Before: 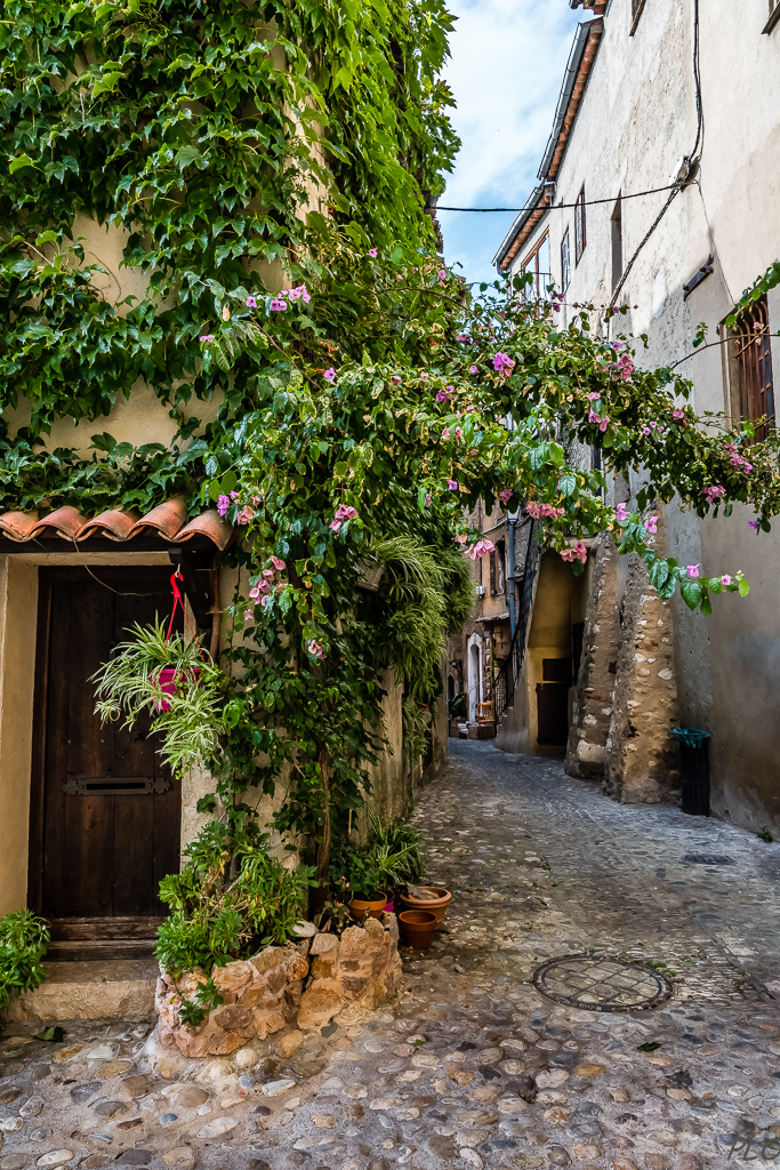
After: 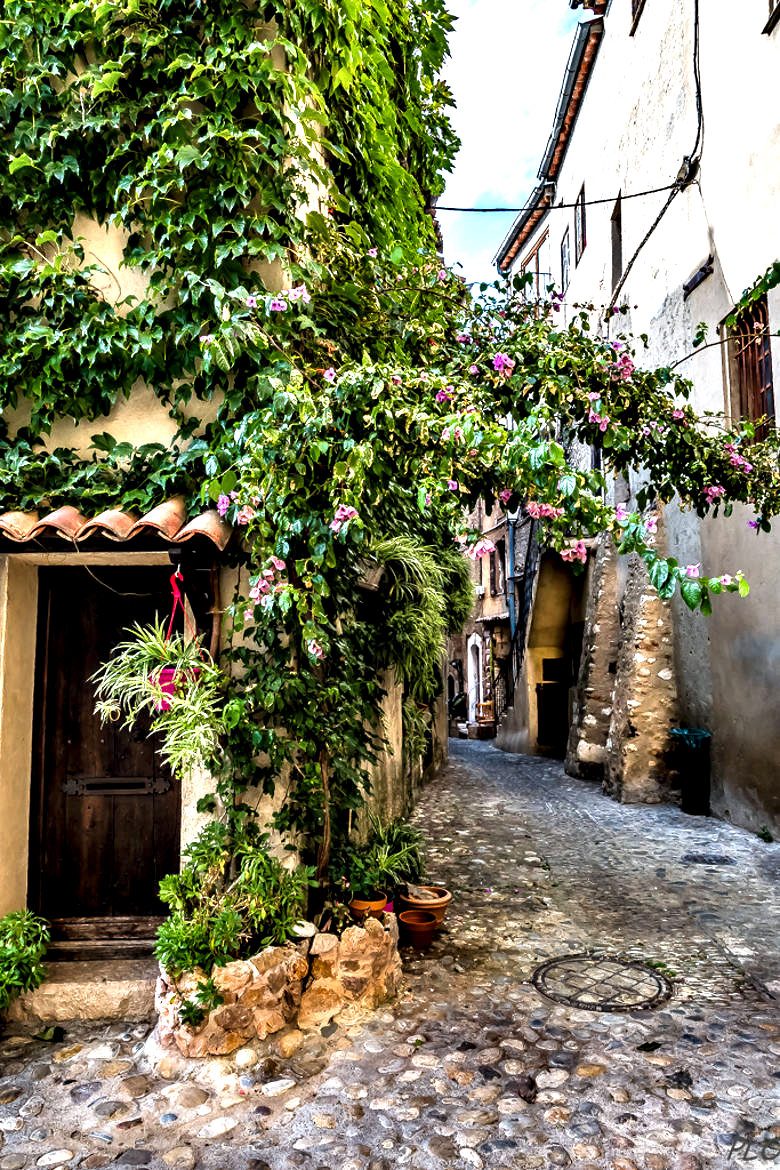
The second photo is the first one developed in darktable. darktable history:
contrast equalizer: y [[0.6 ×6], [0.55 ×6], [0 ×6], [0 ×6], [0 ×6]]
exposure: black level correction -0.002, exposure 0.544 EV, compensate highlight preservation false
